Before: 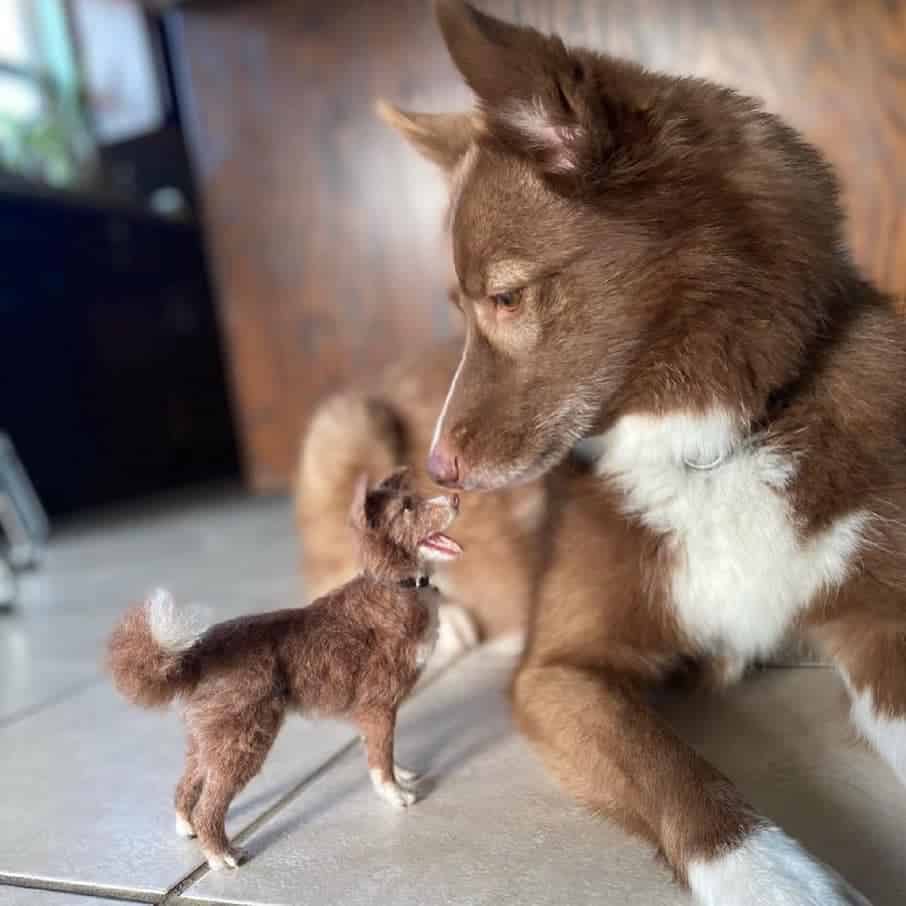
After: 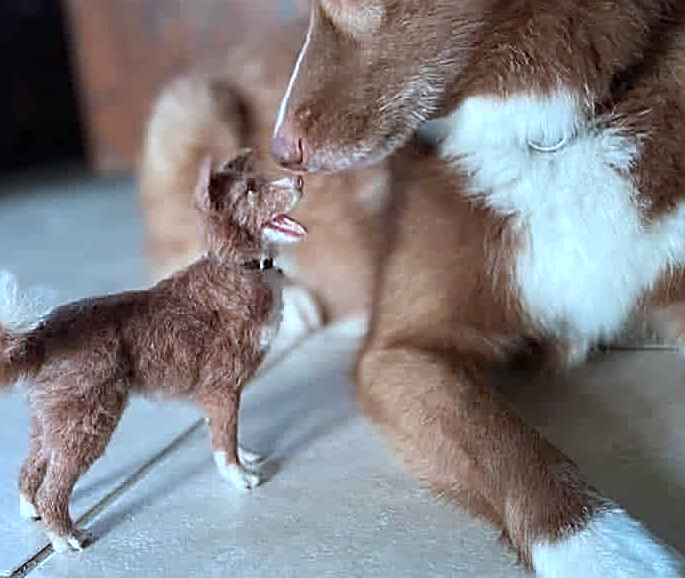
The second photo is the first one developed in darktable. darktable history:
color correction: highlights a* -9.73, highlights b* -21.22
sharpen: amount 0.901
crop and rotate: left 17.299%, top 35.115%, right 7.015%, bottom 1.024%
